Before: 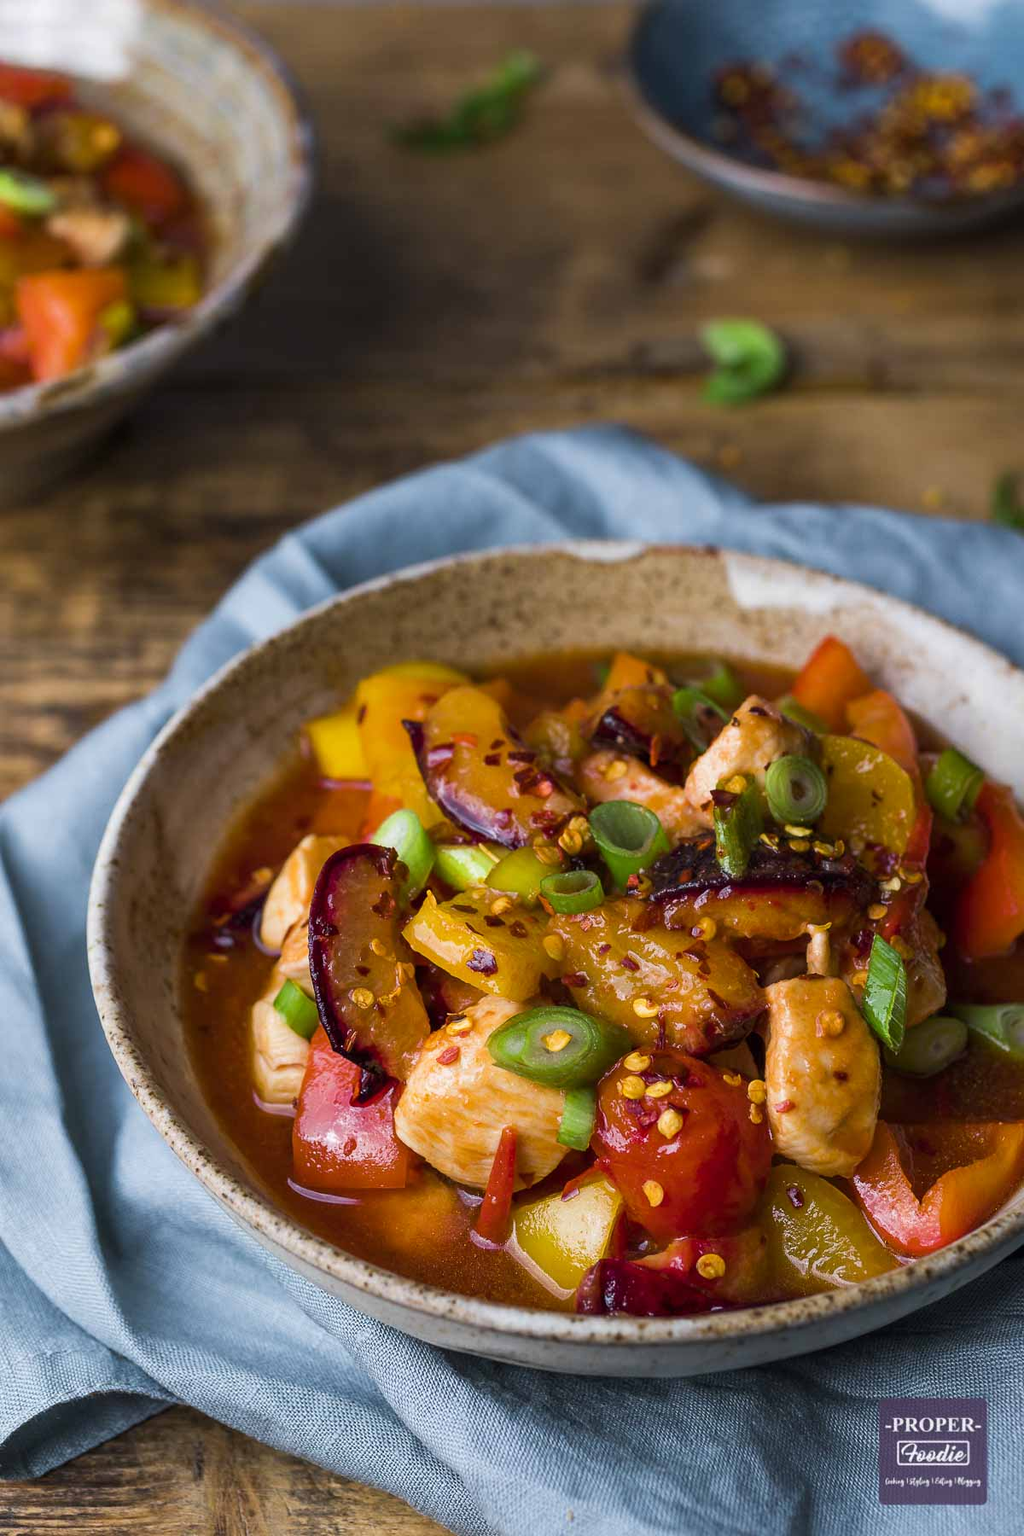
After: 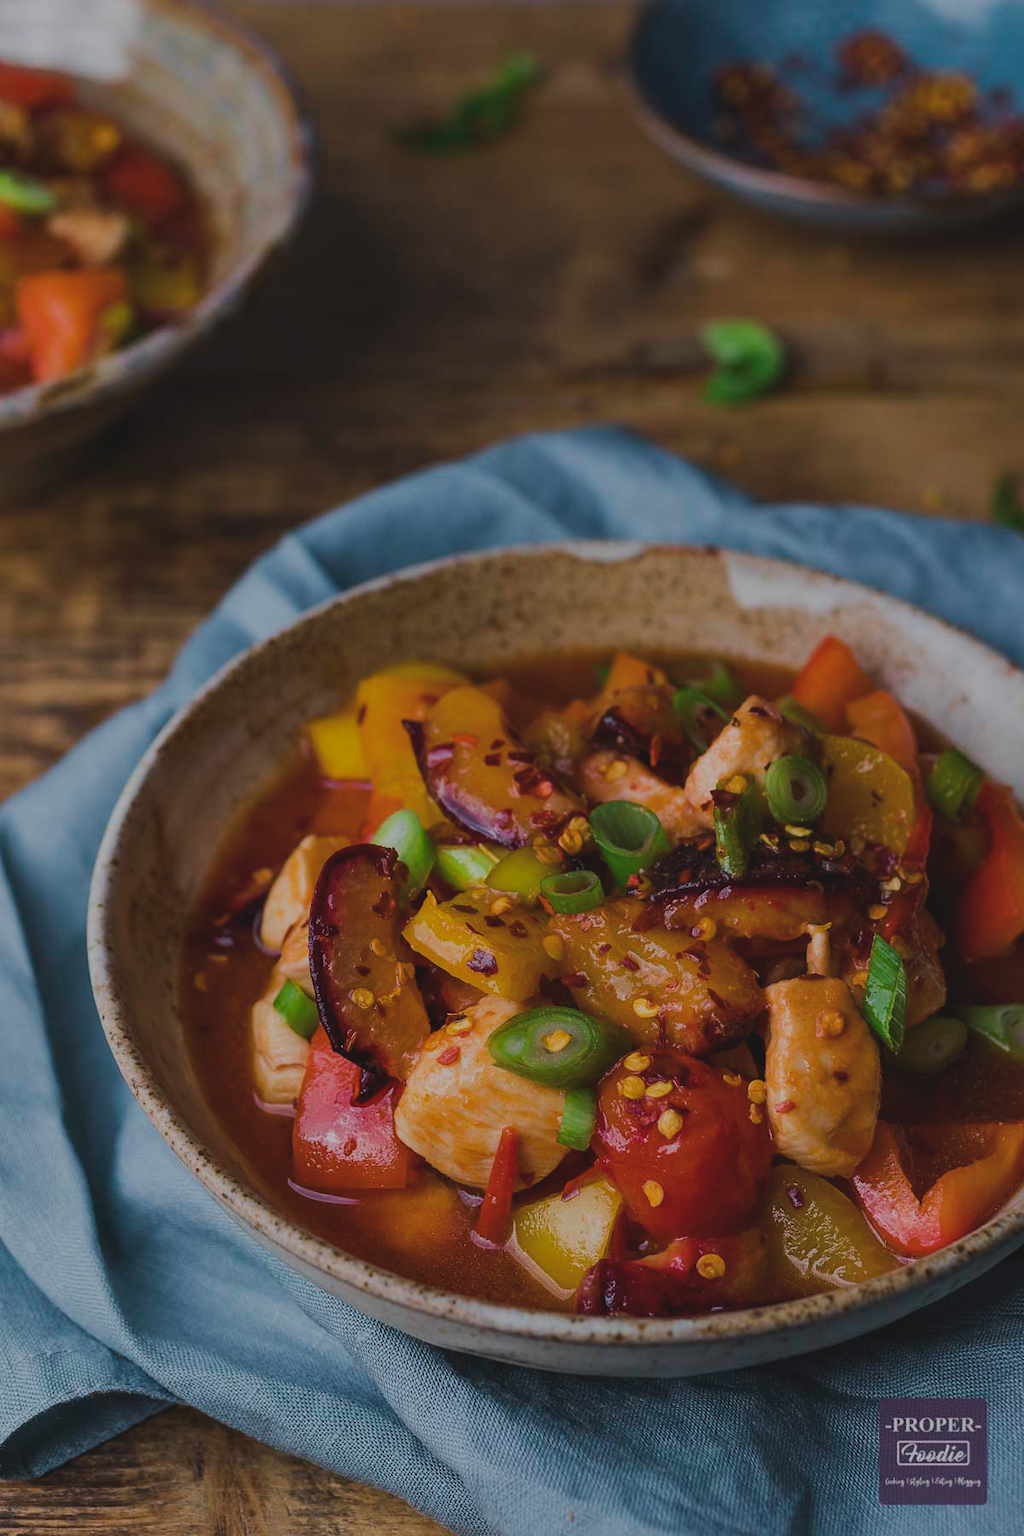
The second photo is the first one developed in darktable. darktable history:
exposure: black level correction -0.016, exposure -1.093 EV, compensate highlight preservation false
shadows and highlights: shadows 20.86, highlights -81.9, soften with gaussian
velvia: strength 15.38%
